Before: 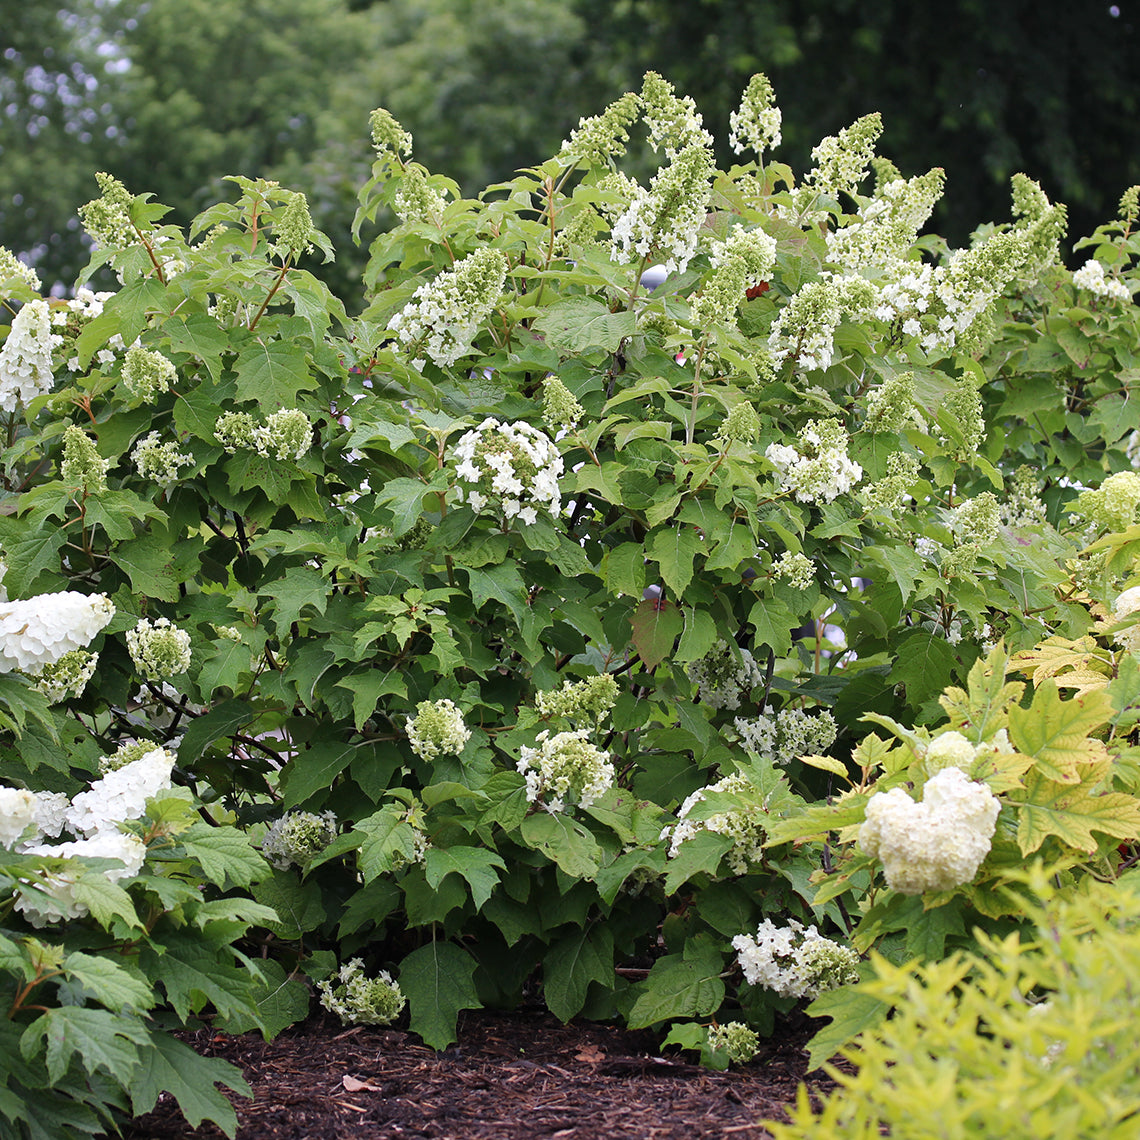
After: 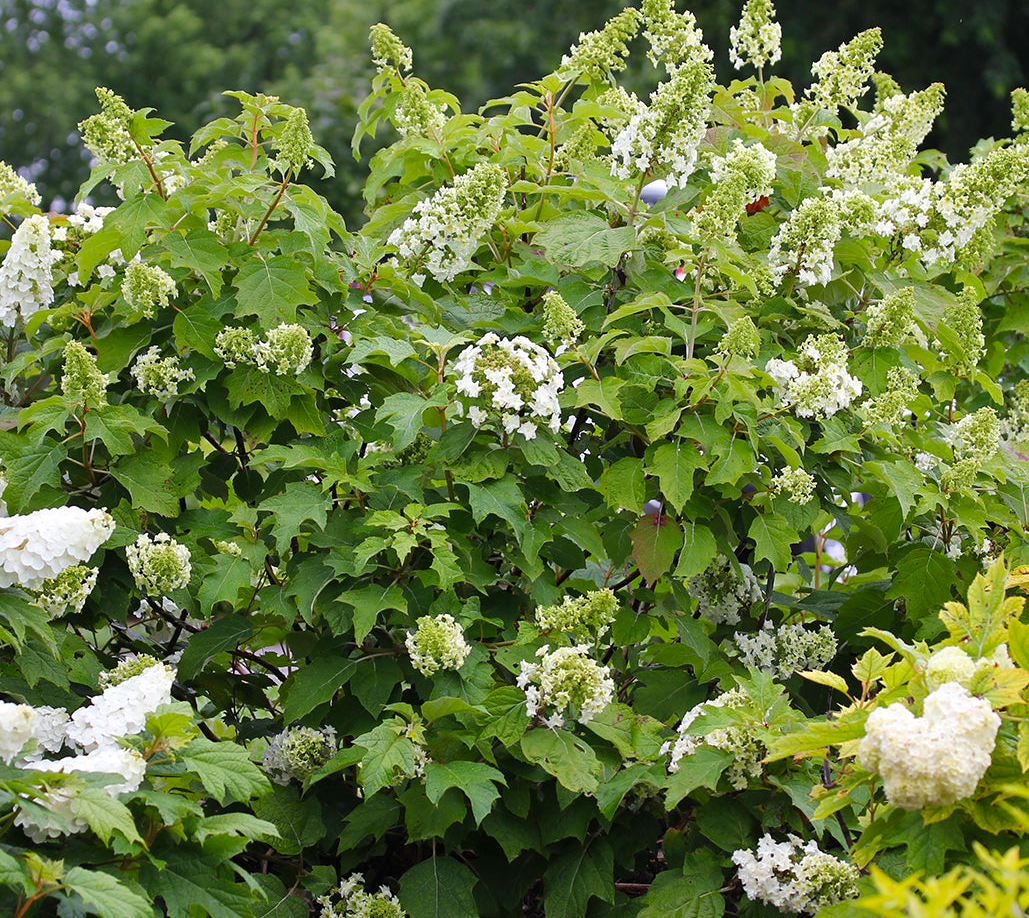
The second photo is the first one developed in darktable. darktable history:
color balance: output saturation 120%
crop: top 7.49%, right 9.717%, bottom 11.943%
